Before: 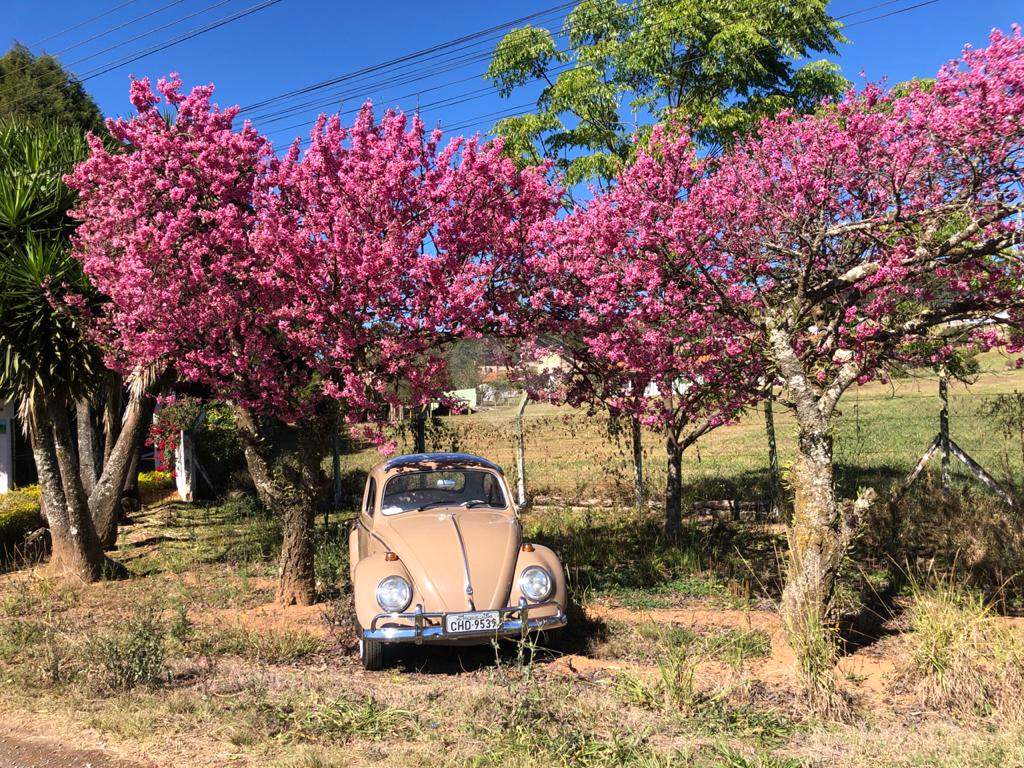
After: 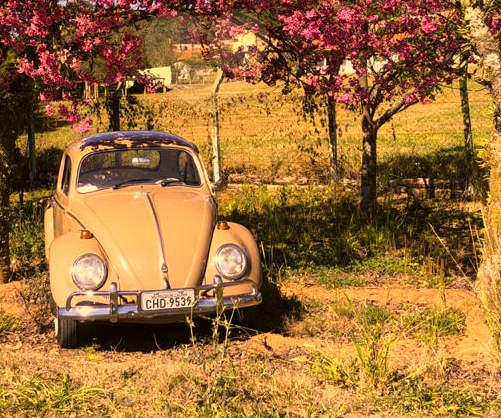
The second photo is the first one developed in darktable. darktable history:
crop: left 29.807%, top 41.98%, right 21.172%, bottom 3.501%
color correction: highlights a* 18.59, highlights b* 34.86, shadows a* 1.14, shadows b* 5.88, saturation 1.01
